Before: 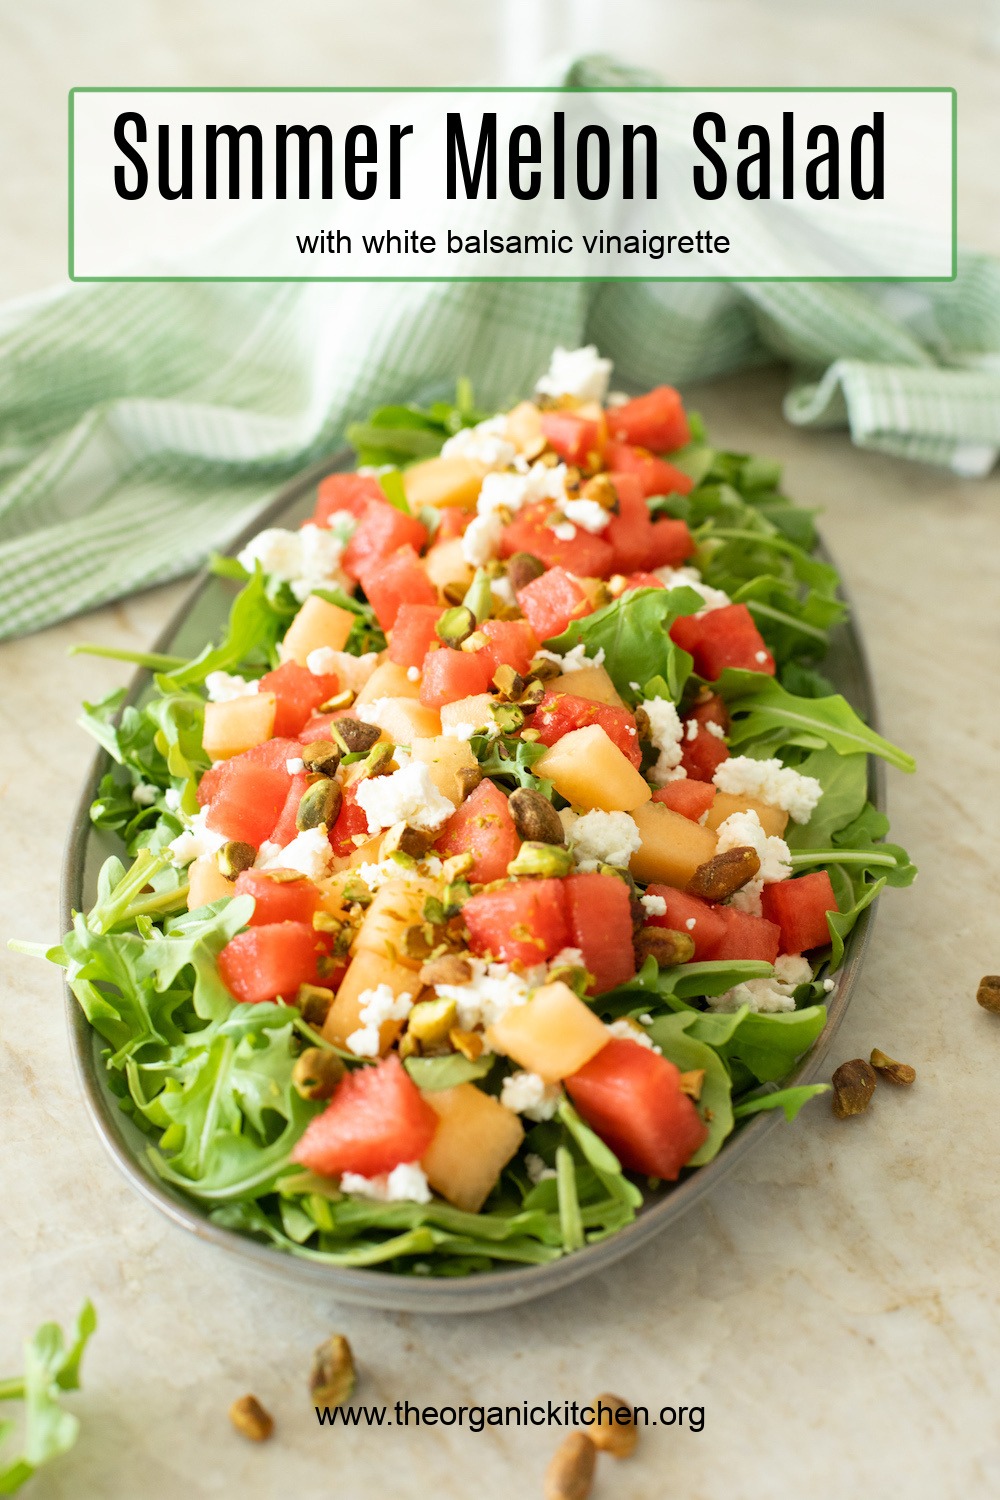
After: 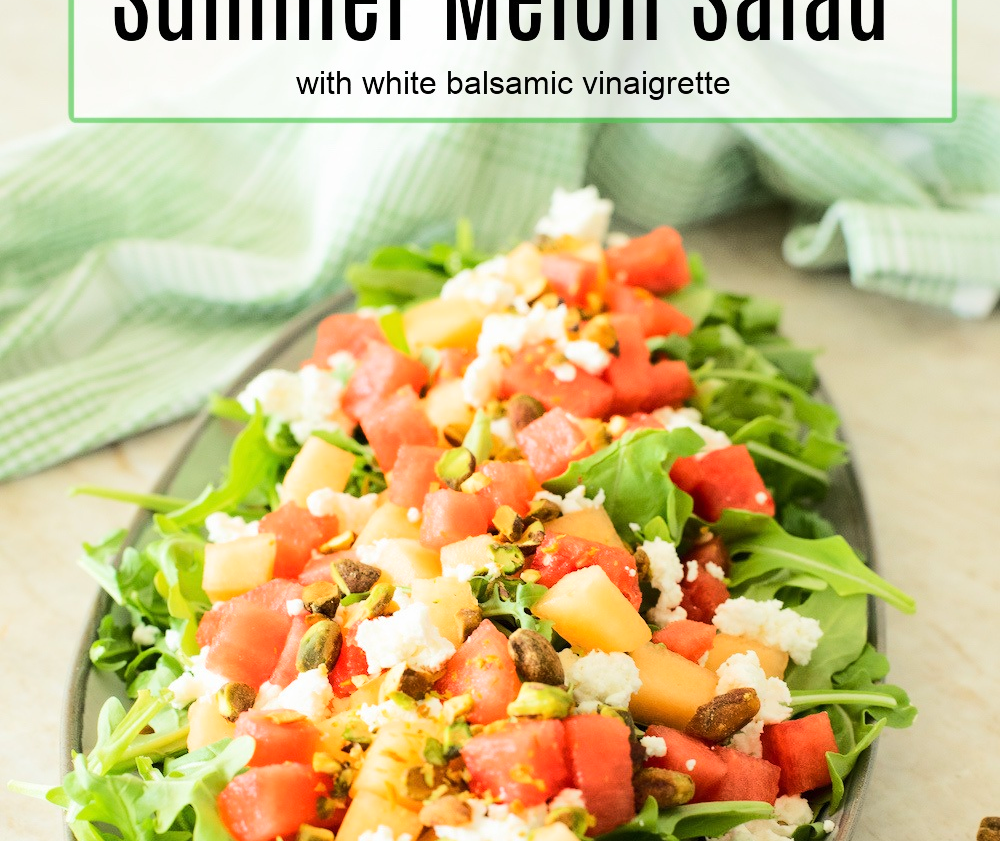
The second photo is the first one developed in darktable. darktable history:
crop and rotate: top 10.605%, bottom 33.274%
rgb curve: curves: ch0 [(0, 0) (0.284, 0.292) (0.505, 0.644) (1, 1)]; ch1 [(0, 0) (0.284, 0.292) (0.505, 0.644) (1, 1)]; ch2 [(0, 0) (0.284, 0.292) (0.505, 0.644) (1, 1)], compensate middle gray true
